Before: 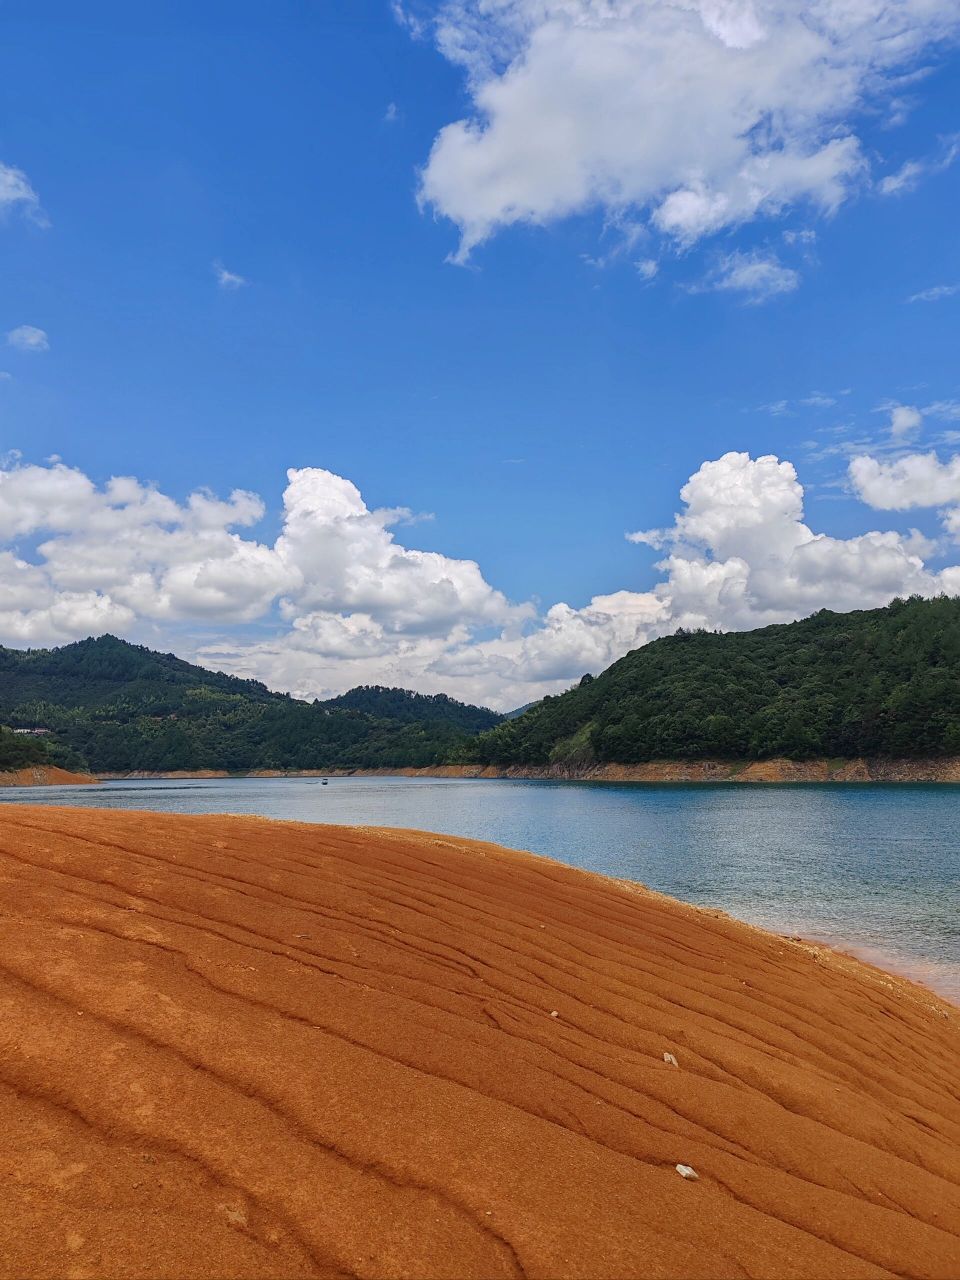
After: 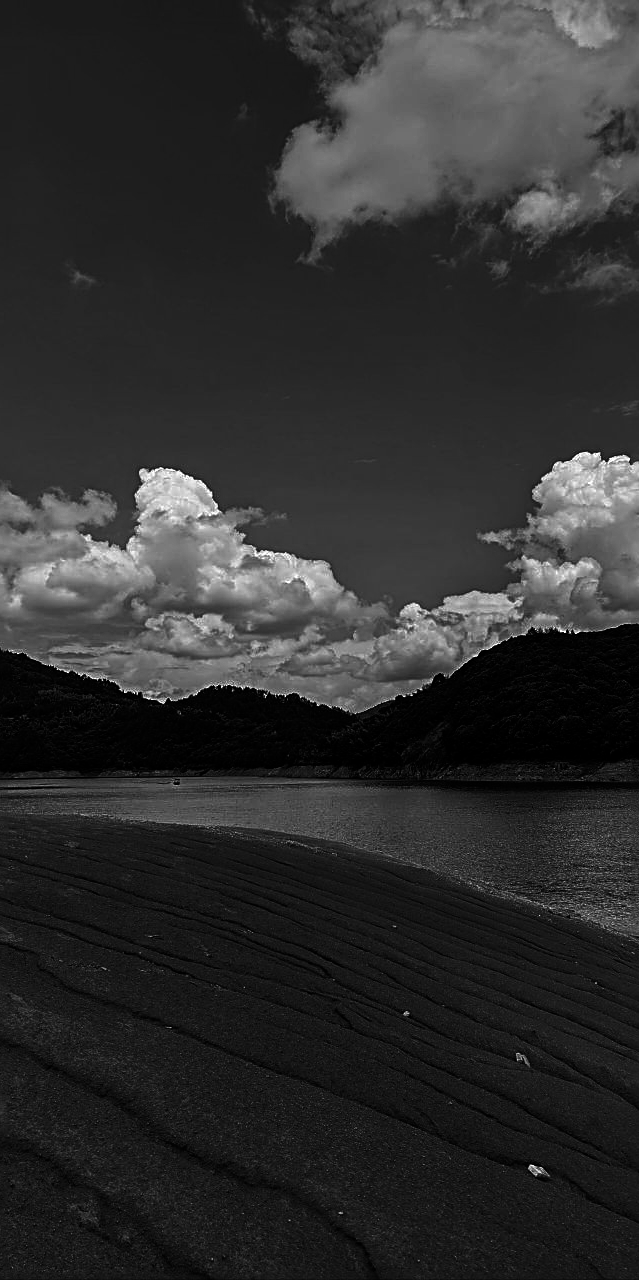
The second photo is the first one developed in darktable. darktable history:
sharpen: radius 3.119
crop: left 15.419%, right 17.914%
contrast brightness saturation: contrast 0.02, brightness -1, saturation -1
